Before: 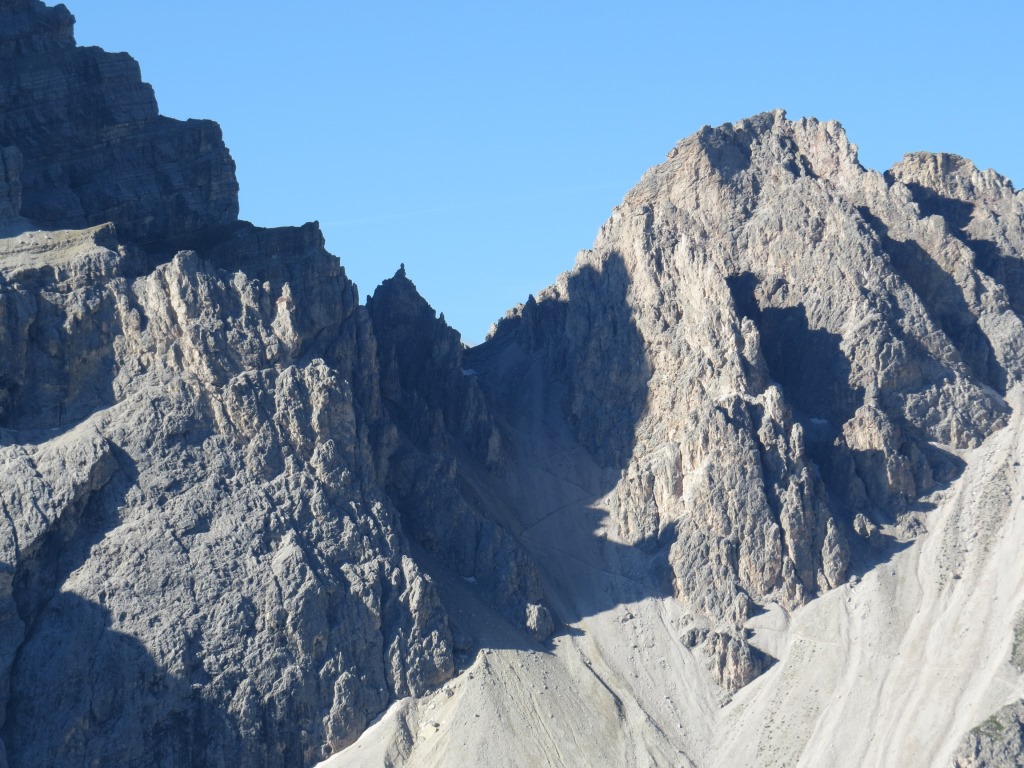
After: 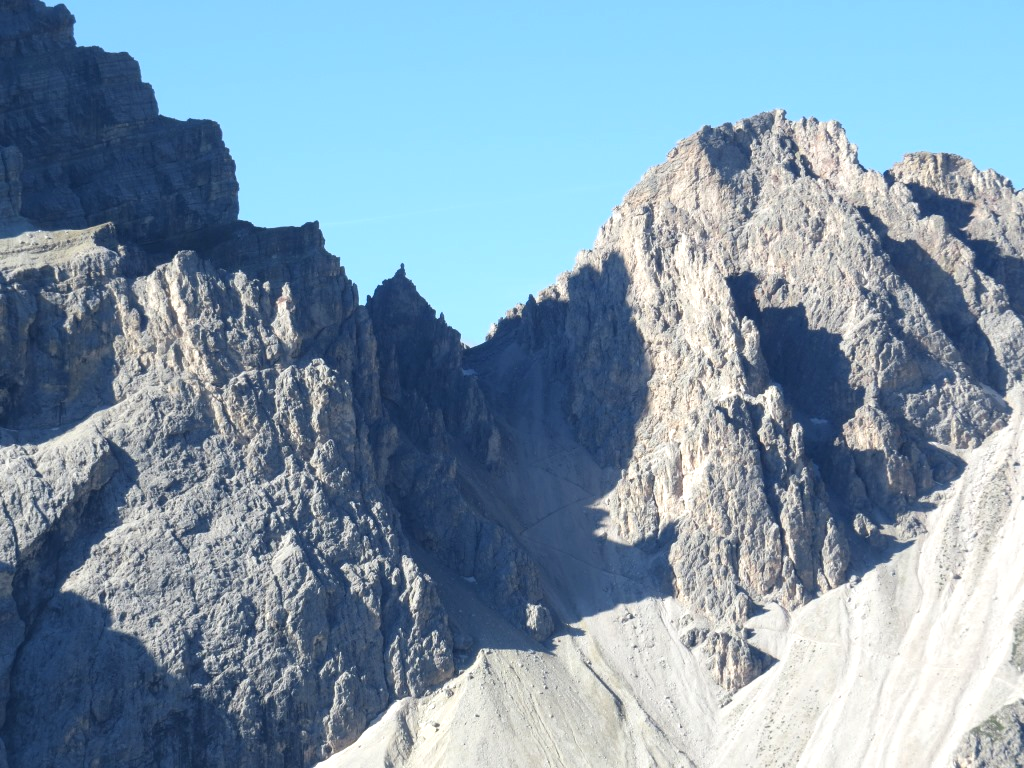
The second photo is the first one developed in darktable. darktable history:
exposure: exposure 0.373 EV, compensate highlight preservation false
